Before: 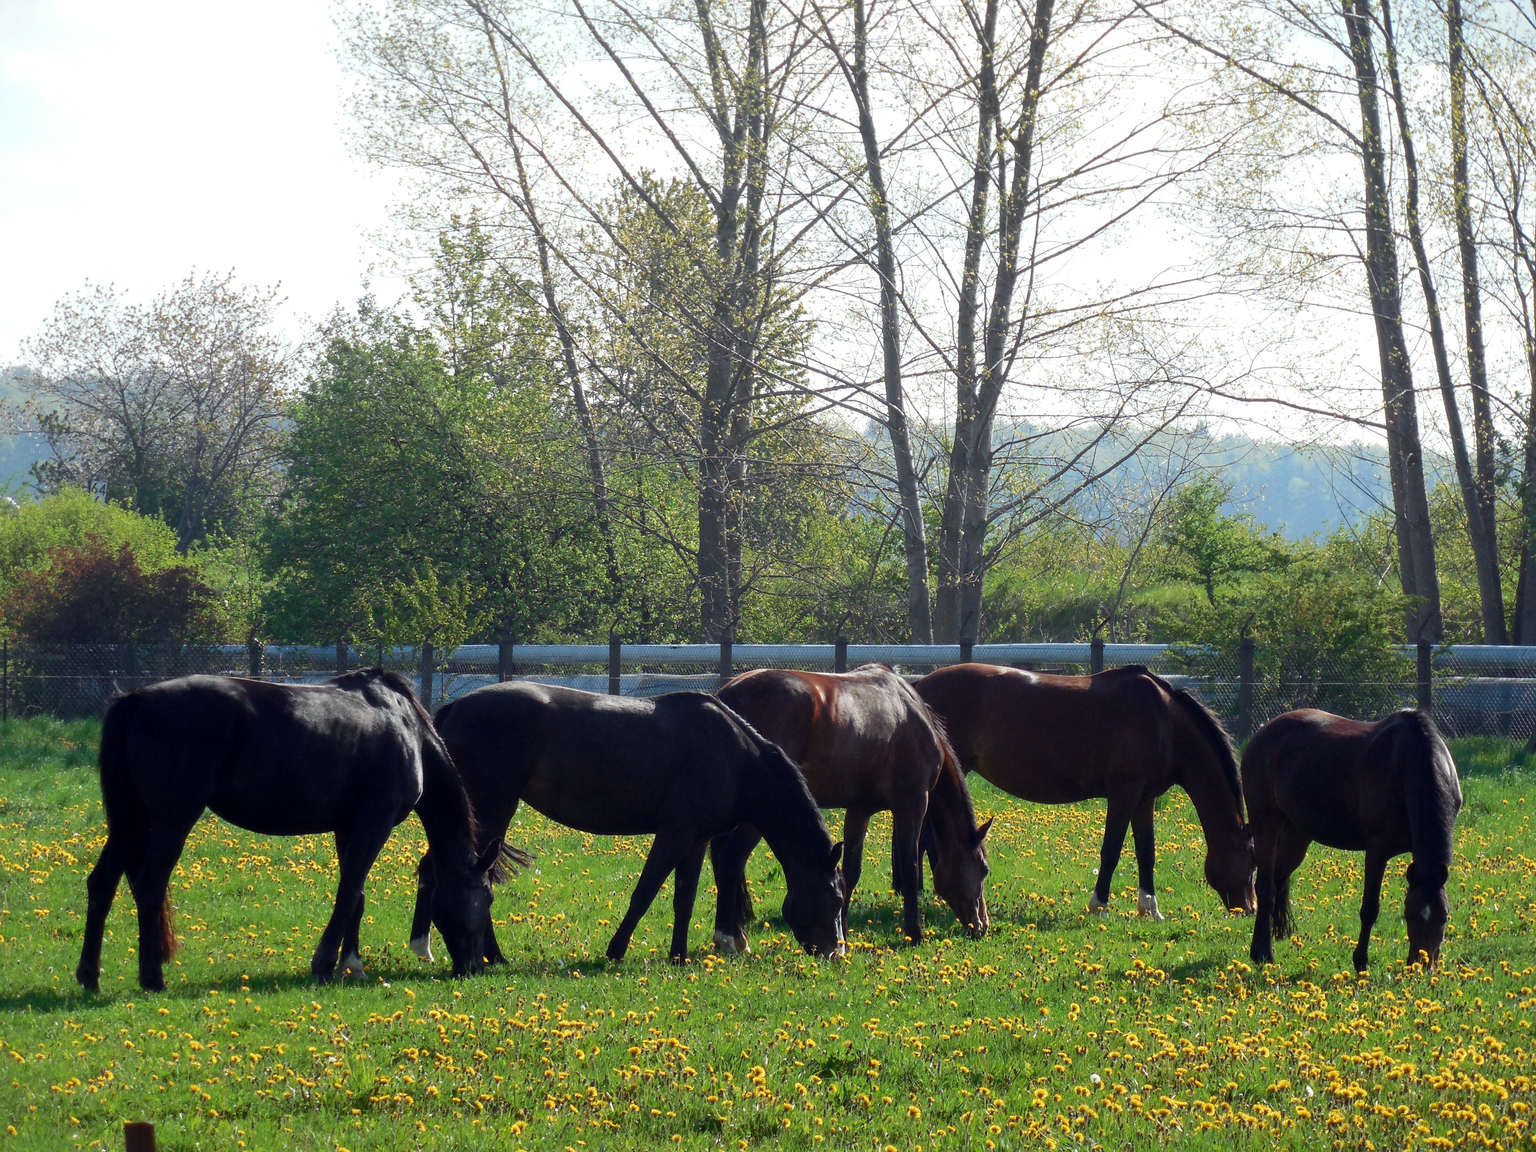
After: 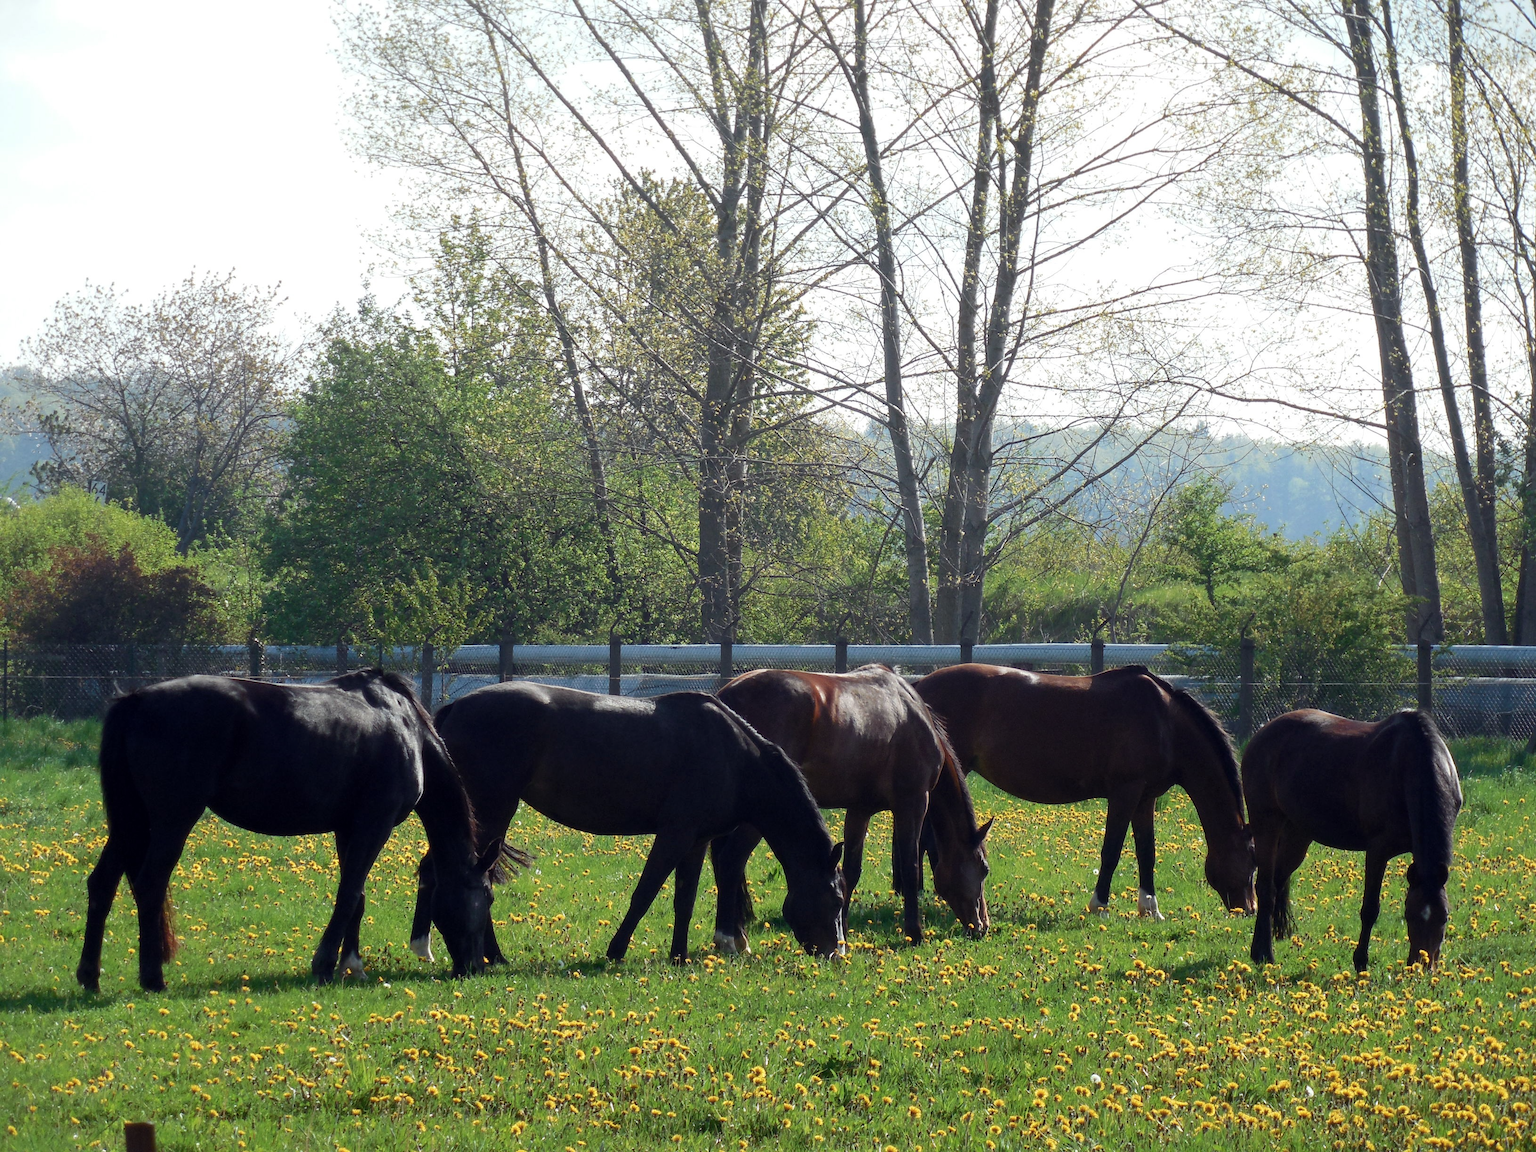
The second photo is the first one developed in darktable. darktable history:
contrast brightness saturation: saturation -0.089
